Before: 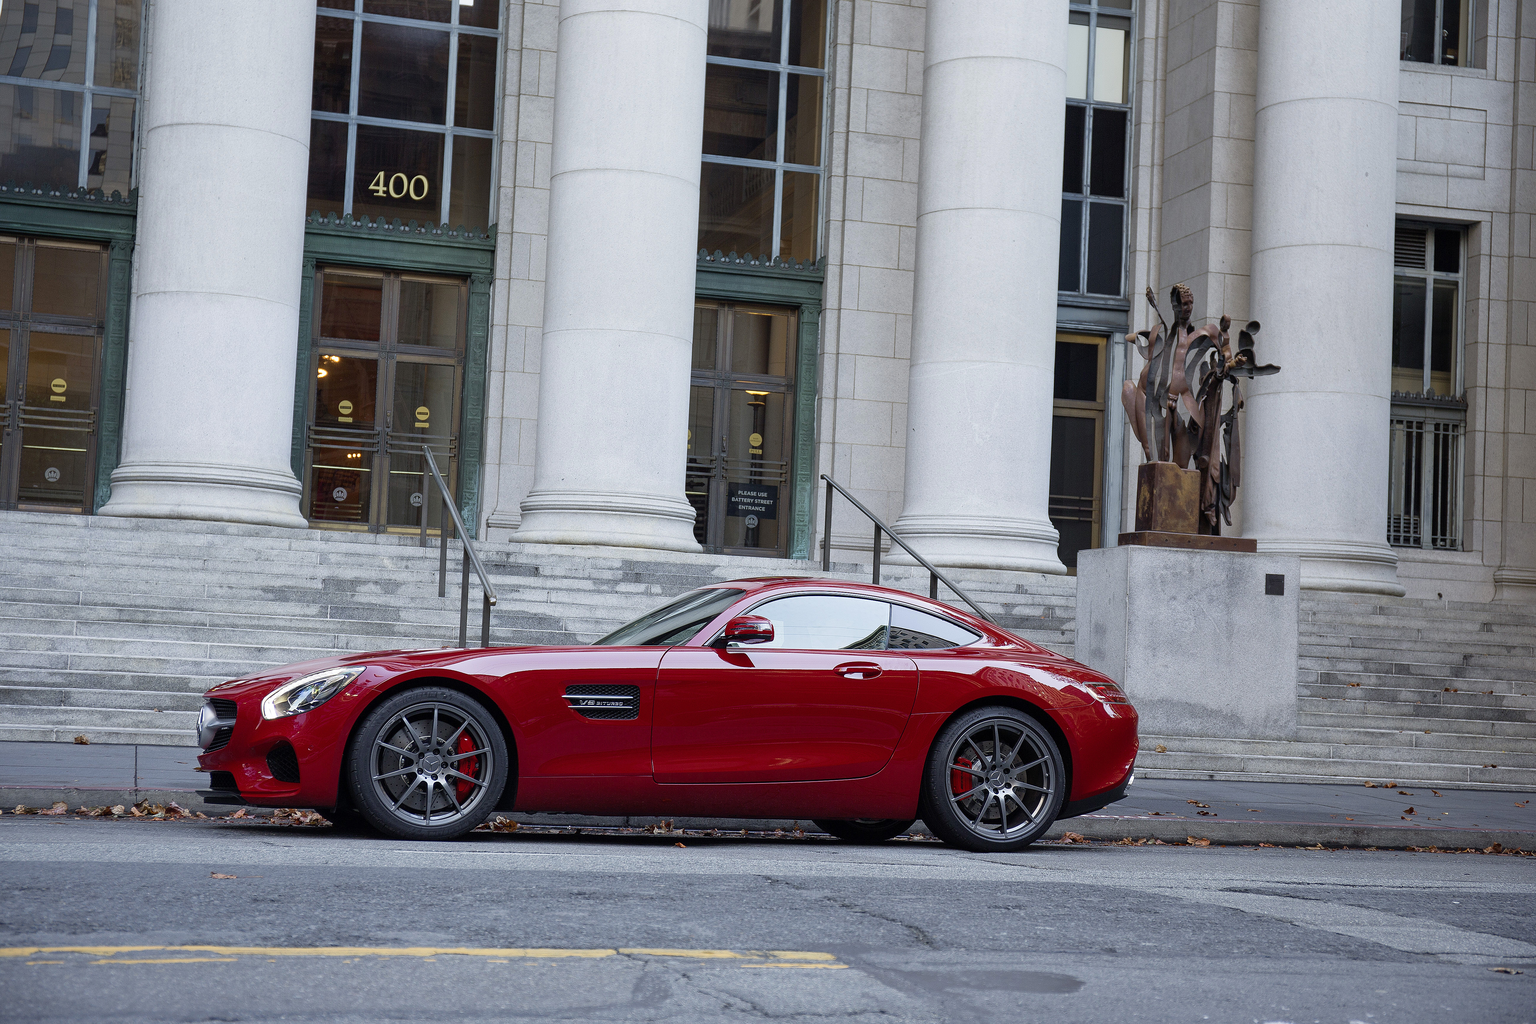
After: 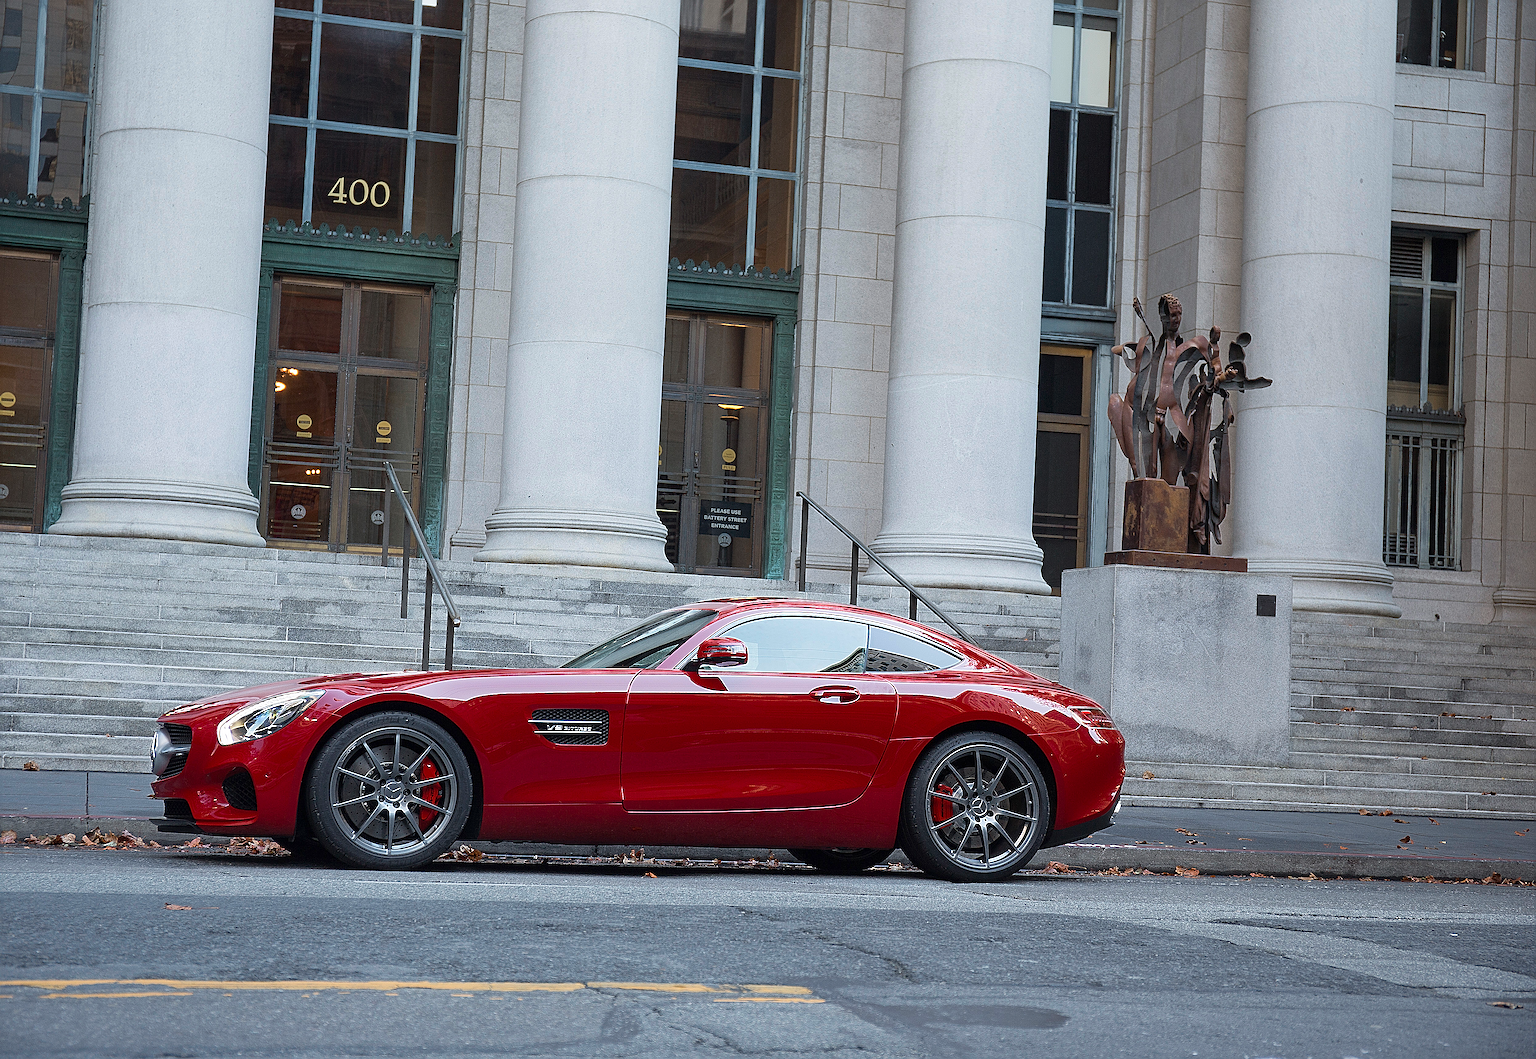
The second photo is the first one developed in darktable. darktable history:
crop and rotate: left 3.395%
sharpen: radius 3.044, amount 0.767
